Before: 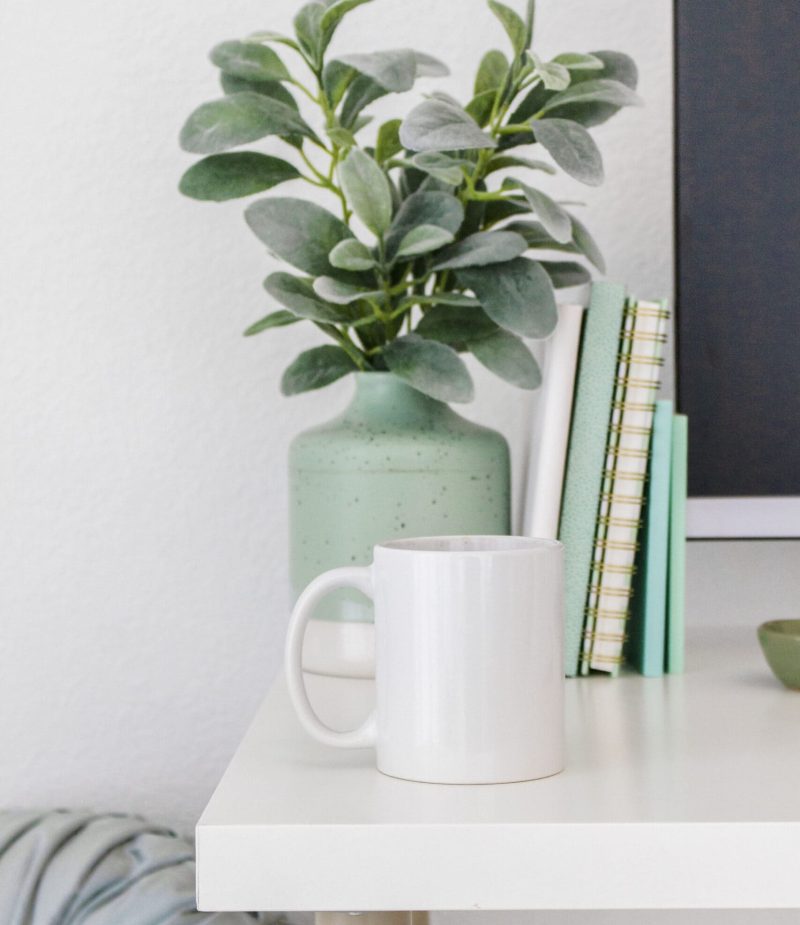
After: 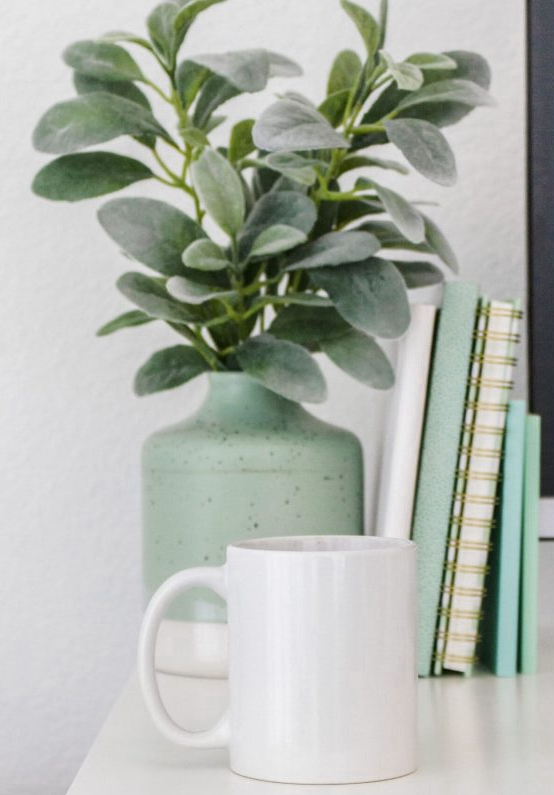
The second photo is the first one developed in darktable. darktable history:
crop: left 18.479%, right 12.2%, bottom 13.971%
color zones: curves: ch0 [(0, 0.465) (0.092, 0.596) (0.289, 0.464) (0.429, 0.453) (0.571, 0.464) (0.714, 0.455) (0.857, 0.462) (1, 0.465)]
